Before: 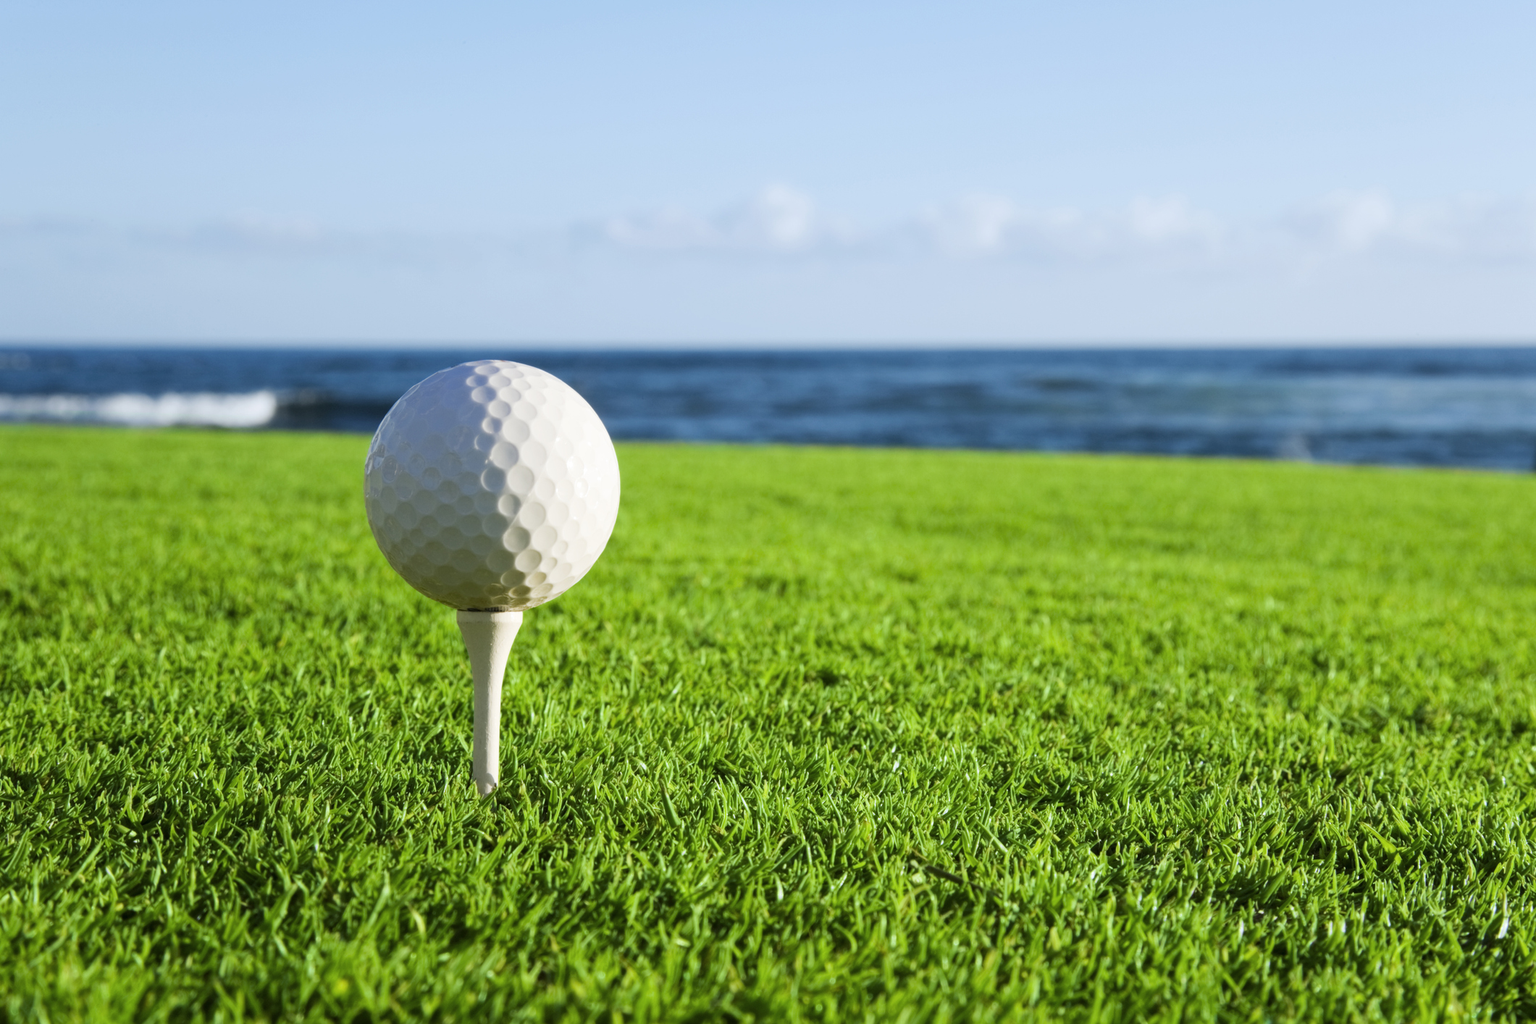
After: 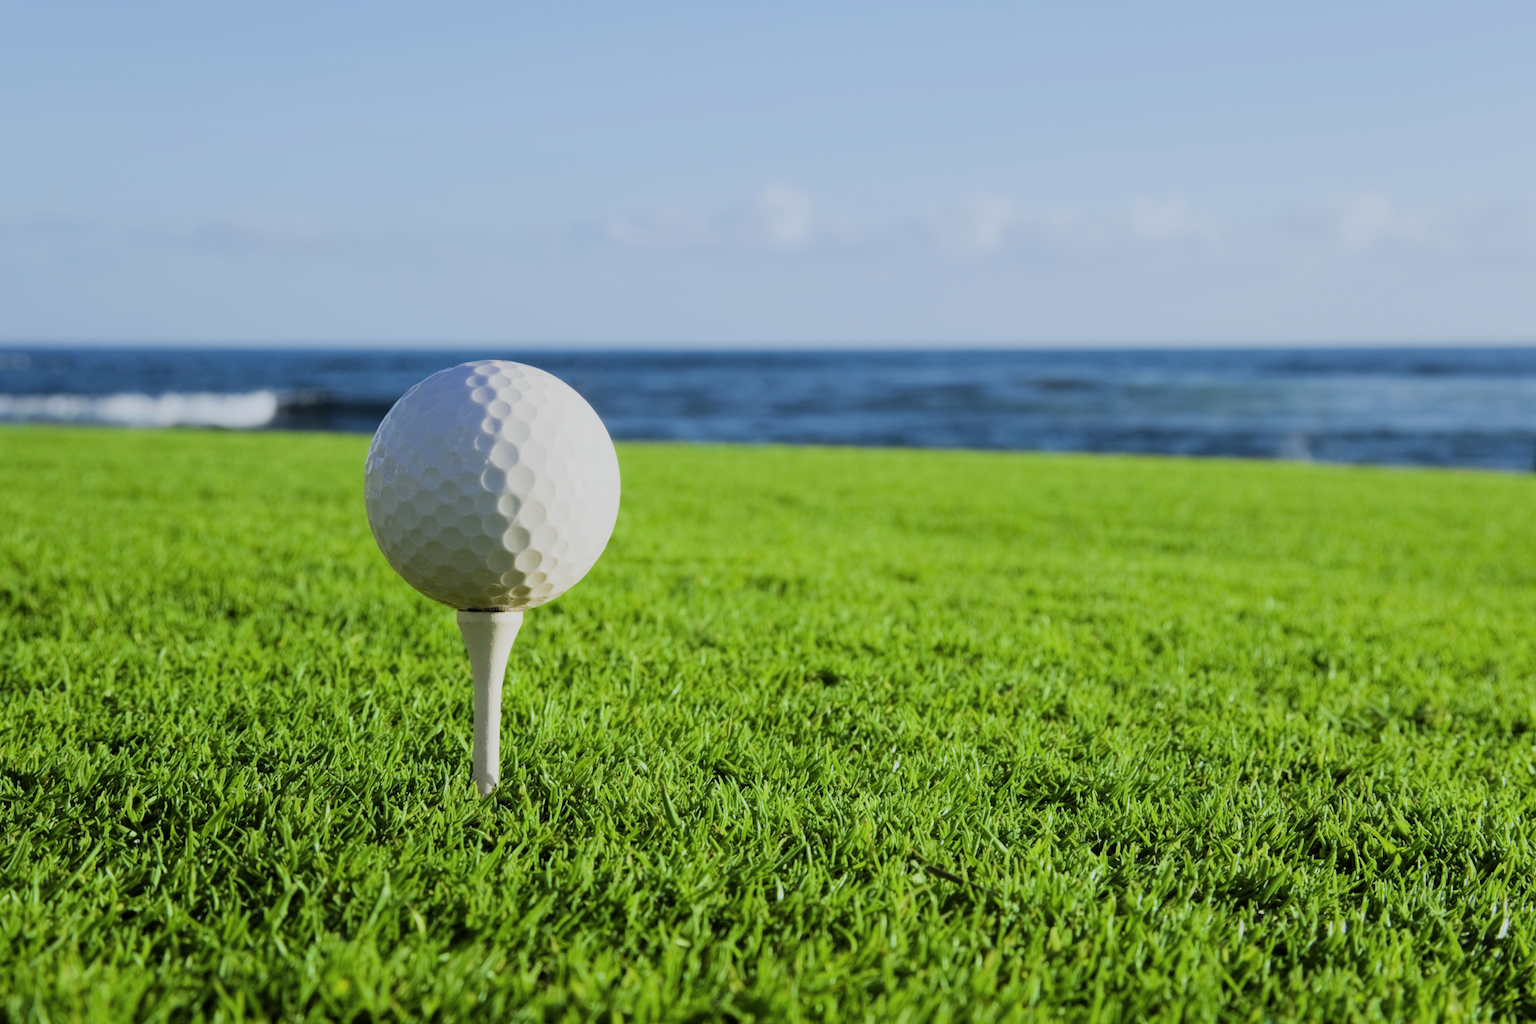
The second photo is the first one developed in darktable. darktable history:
white balance: red 0.988, blue 1.017
tone equalizer: on, module defaults
filmic rgb: black relative exposure -7.65 EV, white relative exposure 4.56 EV, hardness 3.61, color science v6 (2022)
